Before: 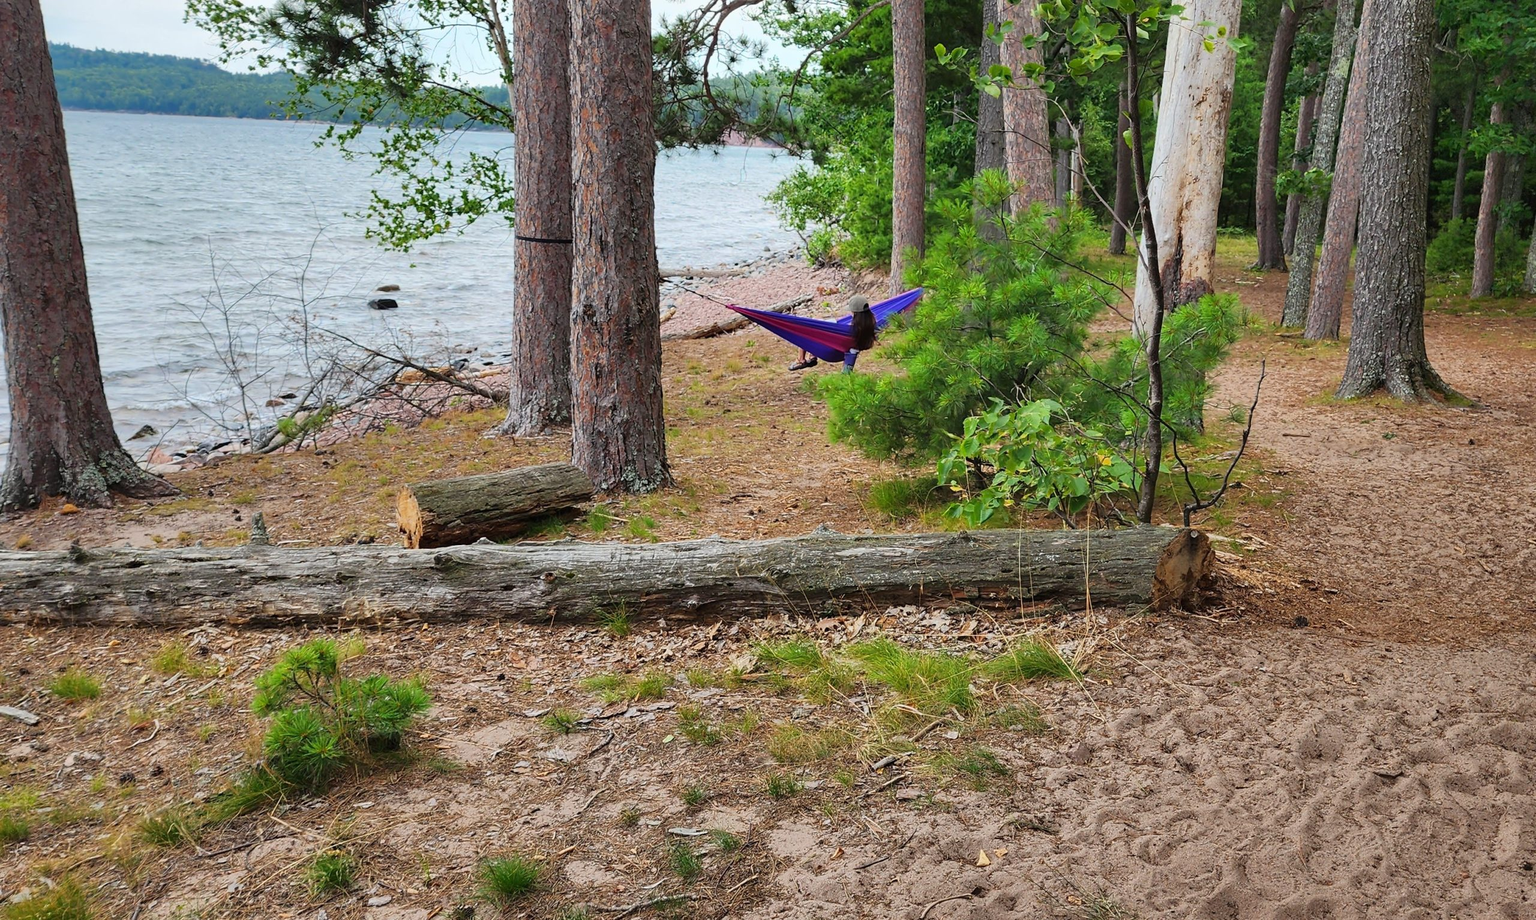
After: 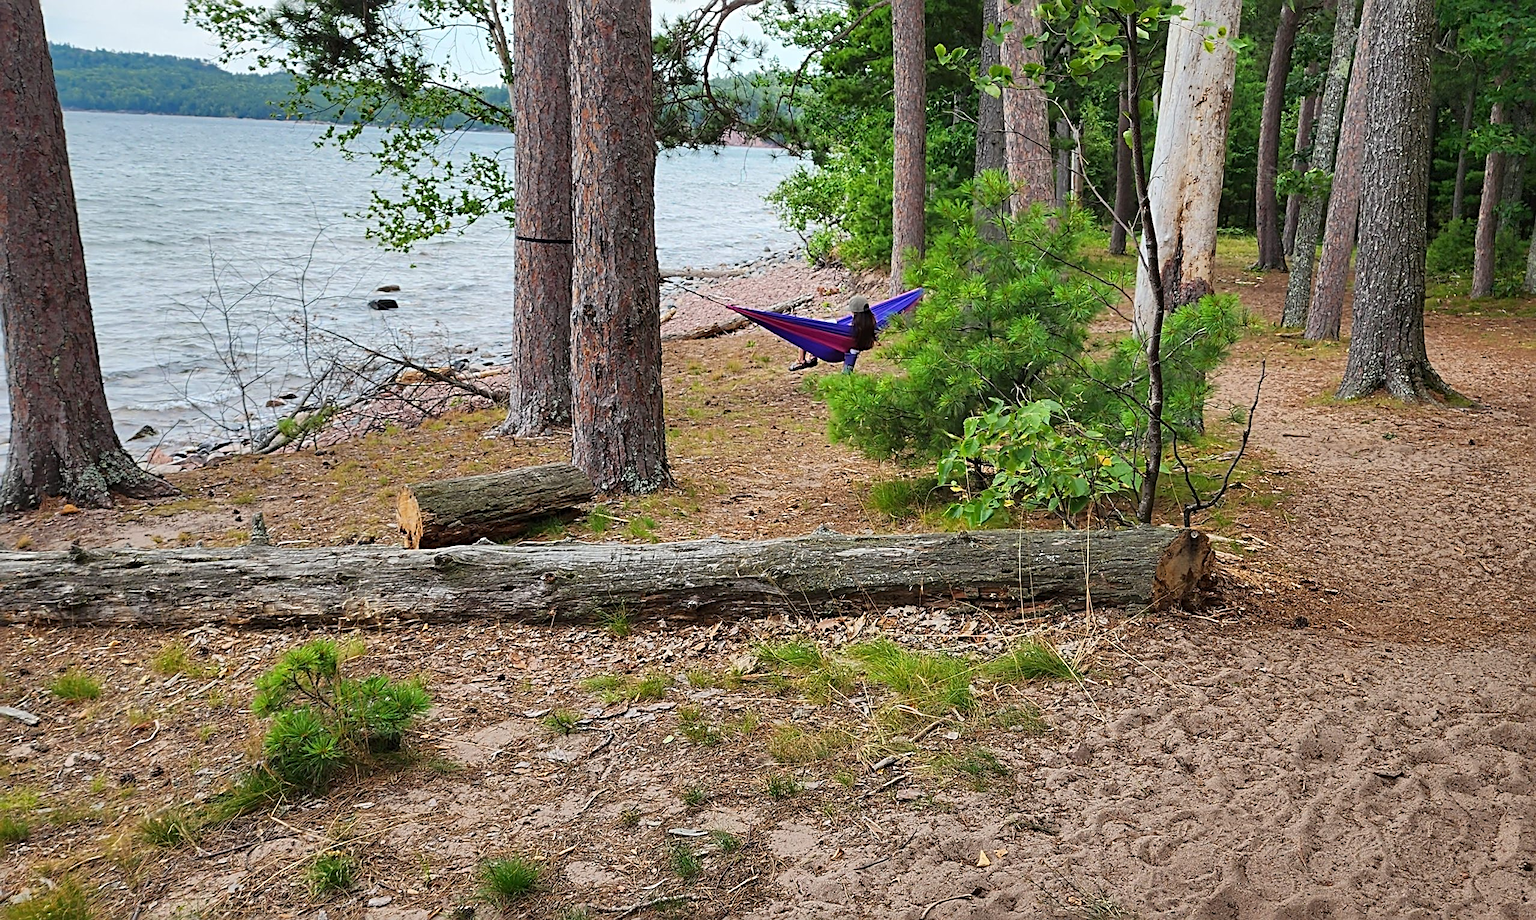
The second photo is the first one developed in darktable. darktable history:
sharpen: radius 3.949
